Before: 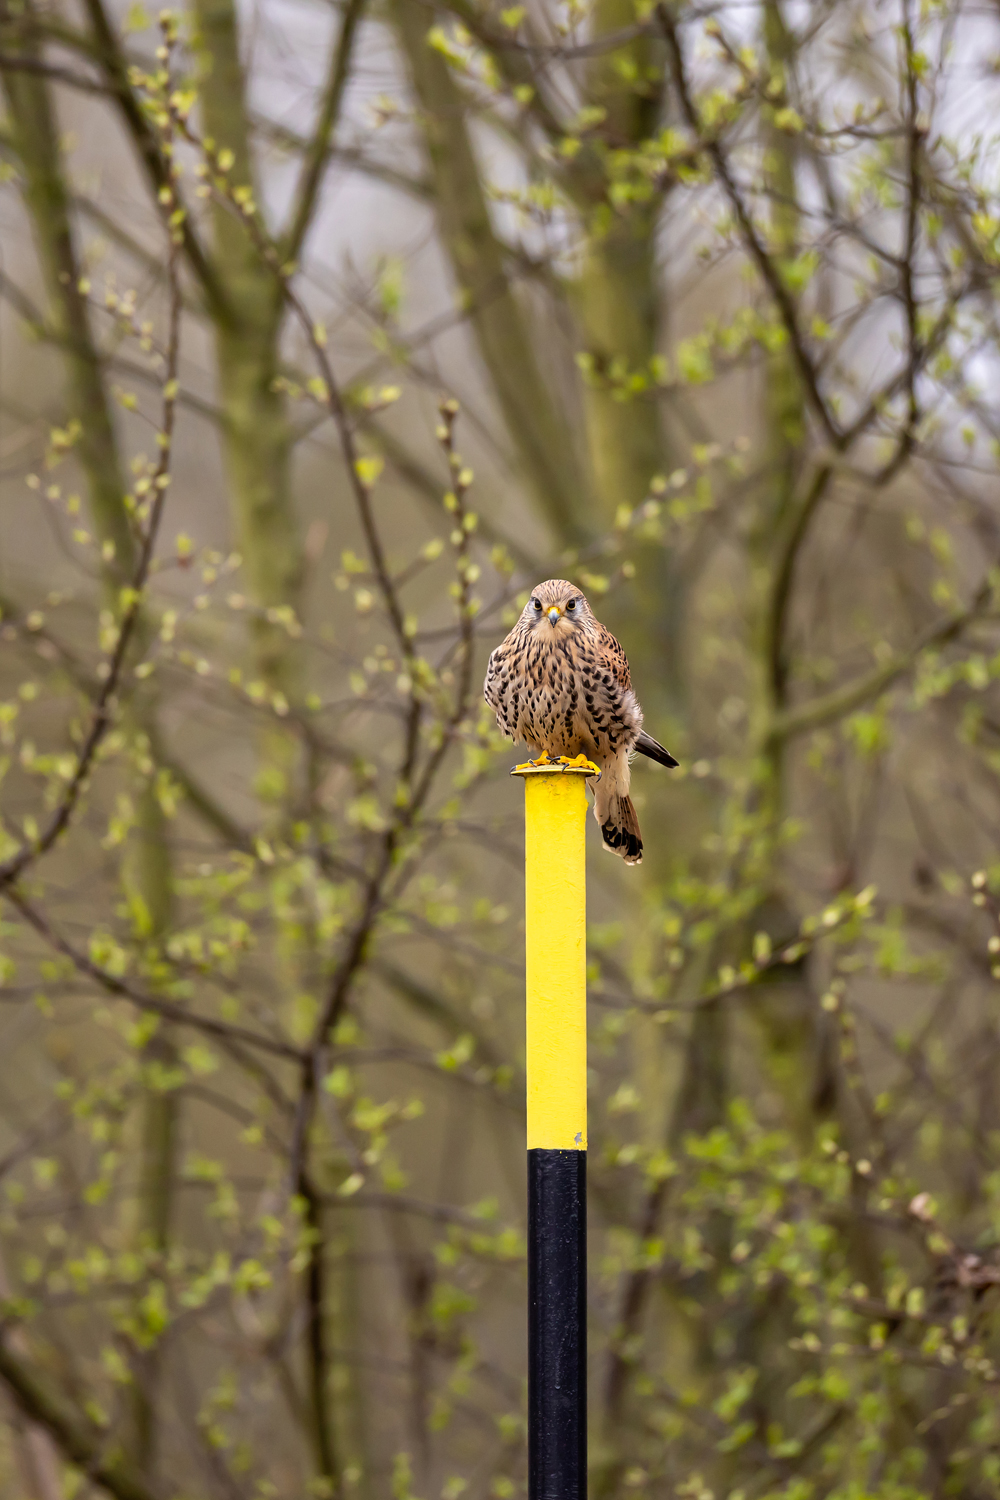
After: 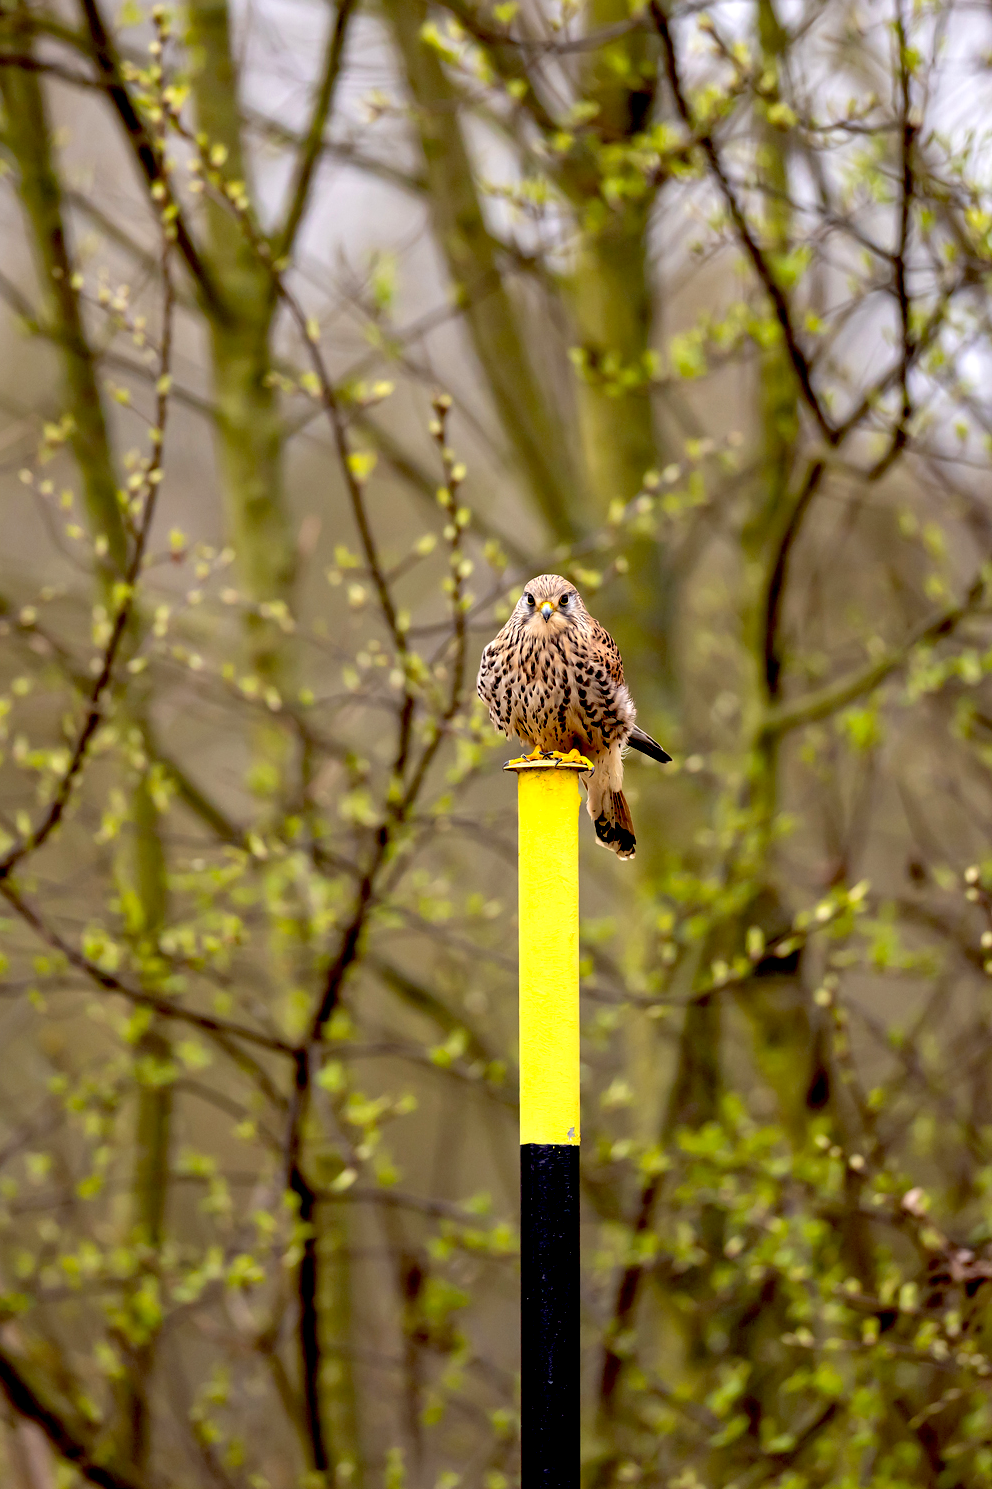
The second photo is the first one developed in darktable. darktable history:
exposure: black level correction 0.031, exposure 0.309 EV, compensate highlight preservation false
crop and rotate: left 0.74%, top 0.366%, bottom 0.321%
tone equalizer: on, module defaults
